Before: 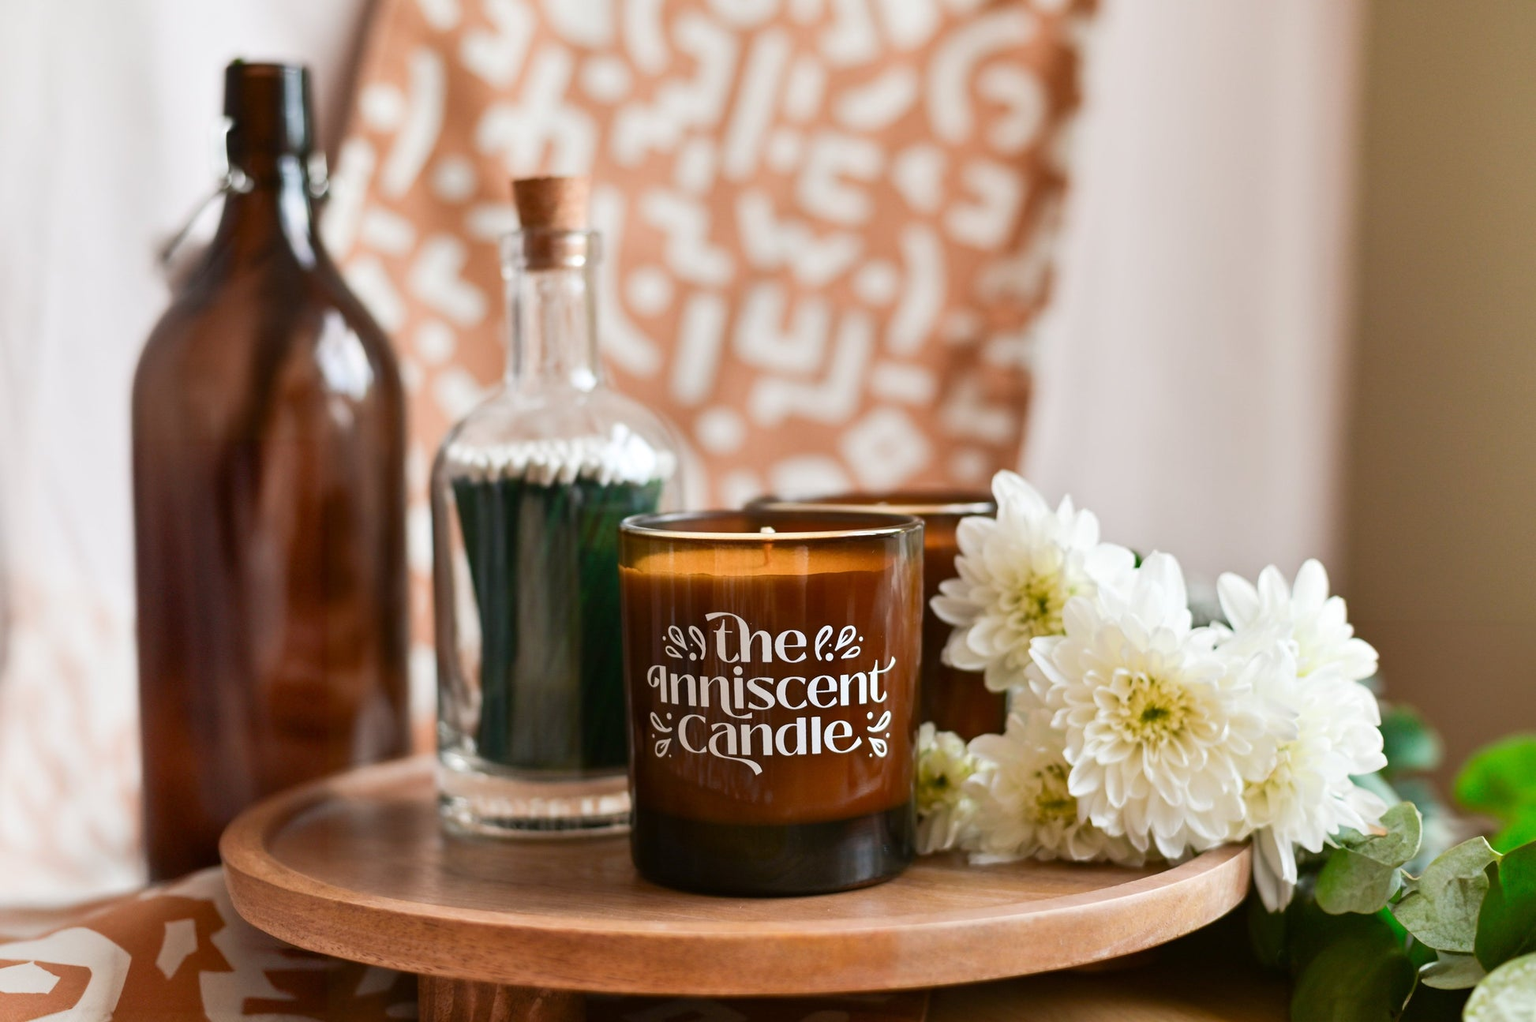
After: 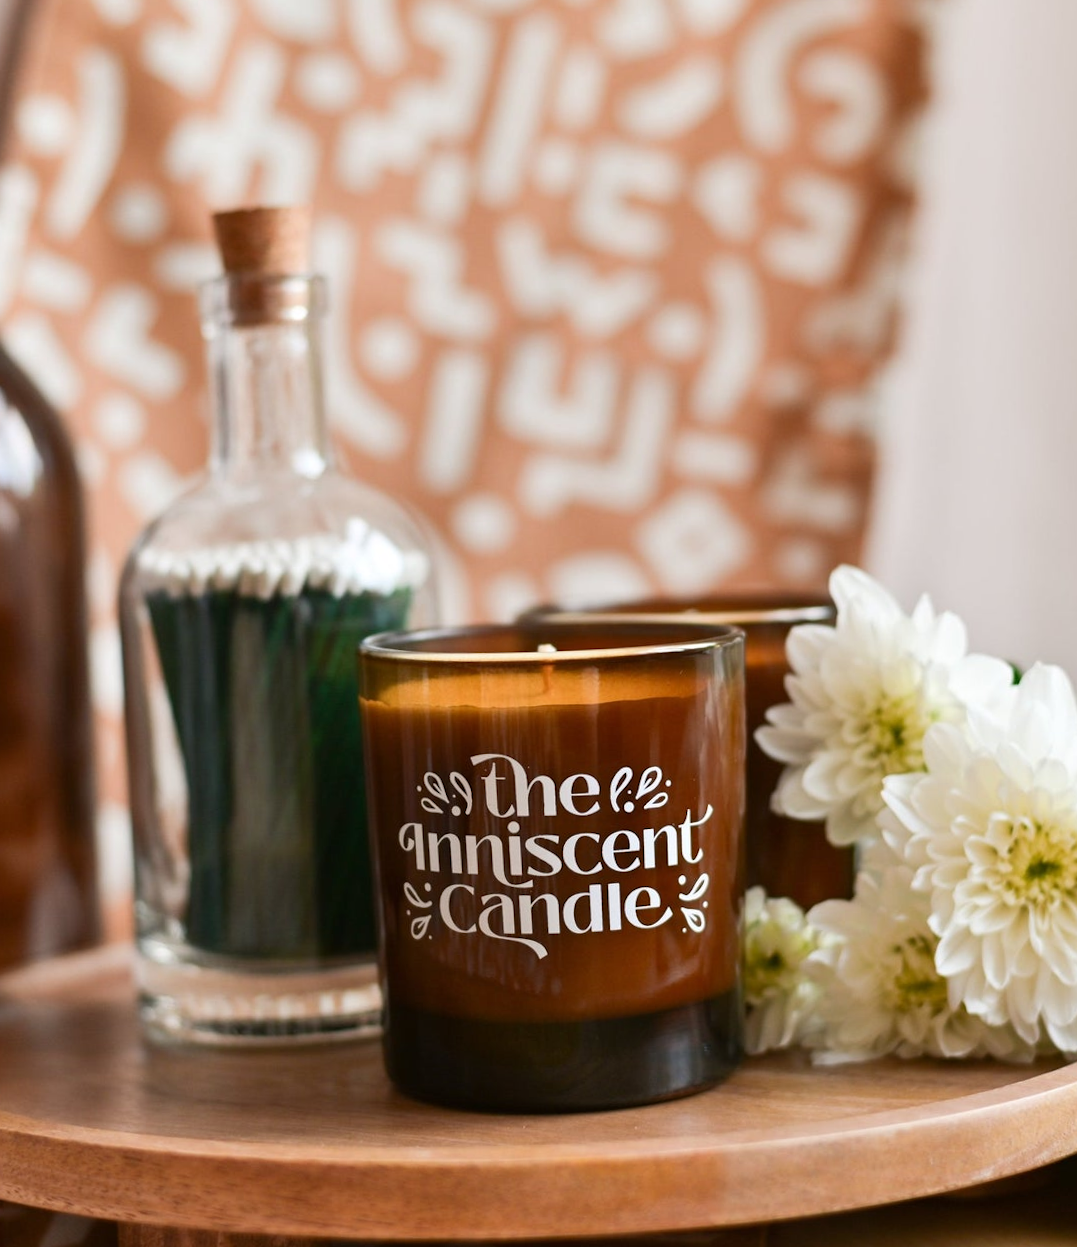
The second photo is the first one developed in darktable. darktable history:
rotate and perspective: rotation -1.42°, crop left 0.016, crop right 0.984, crop top 0.035, crop bottom 0.965
crop: left 21.496%, right 22.254%
